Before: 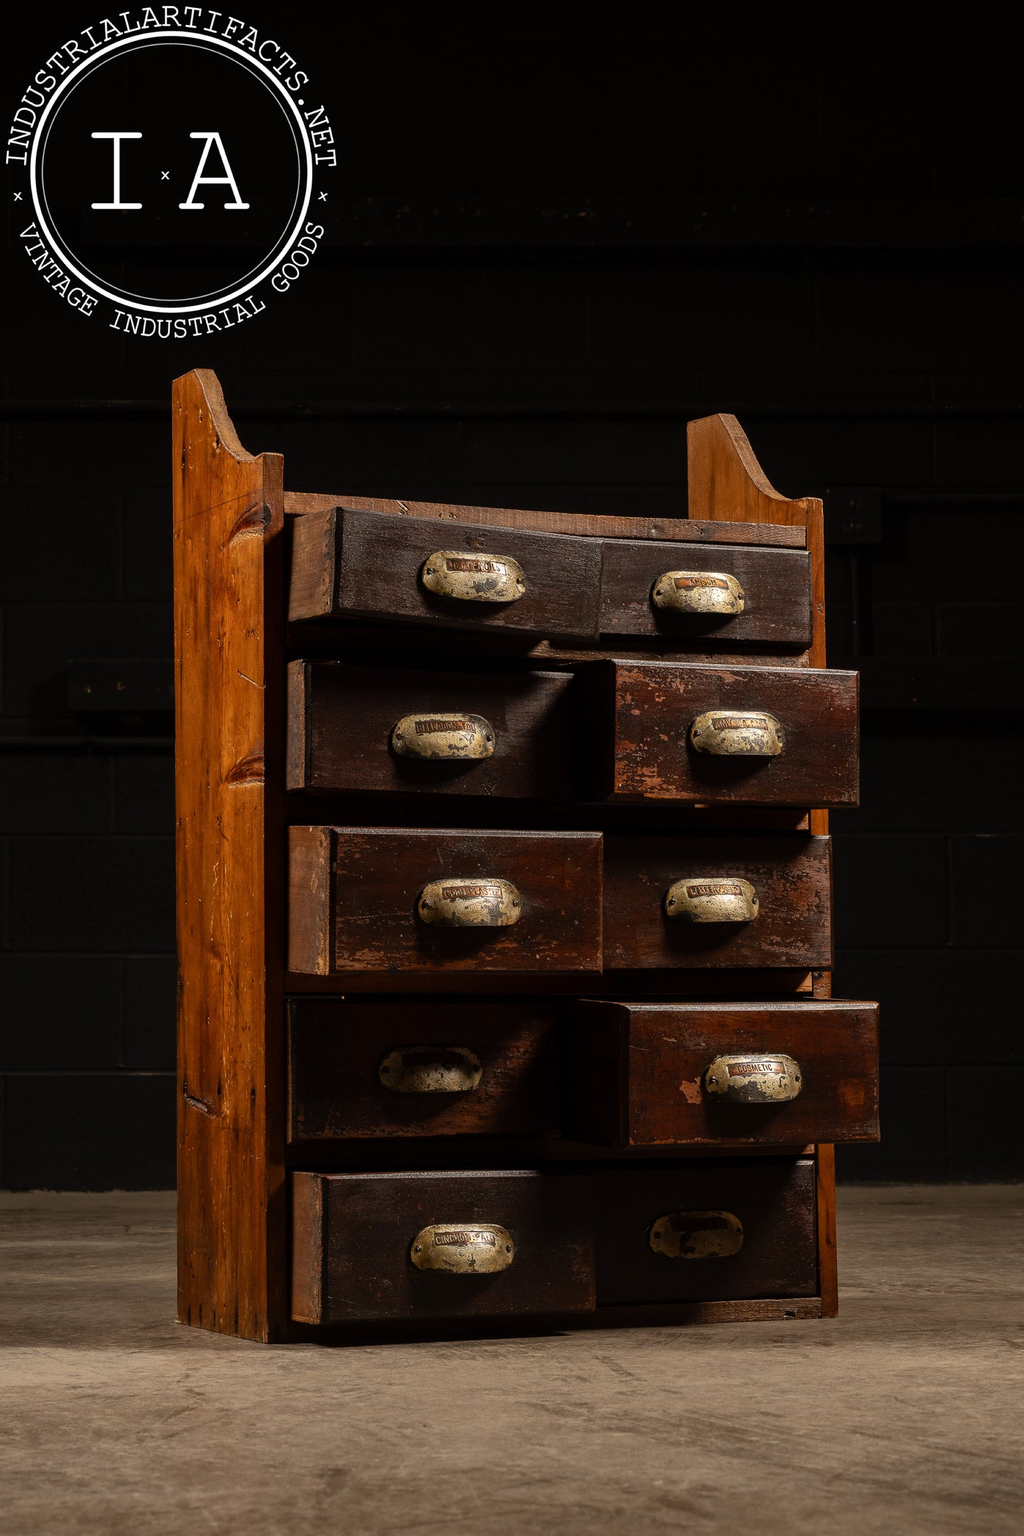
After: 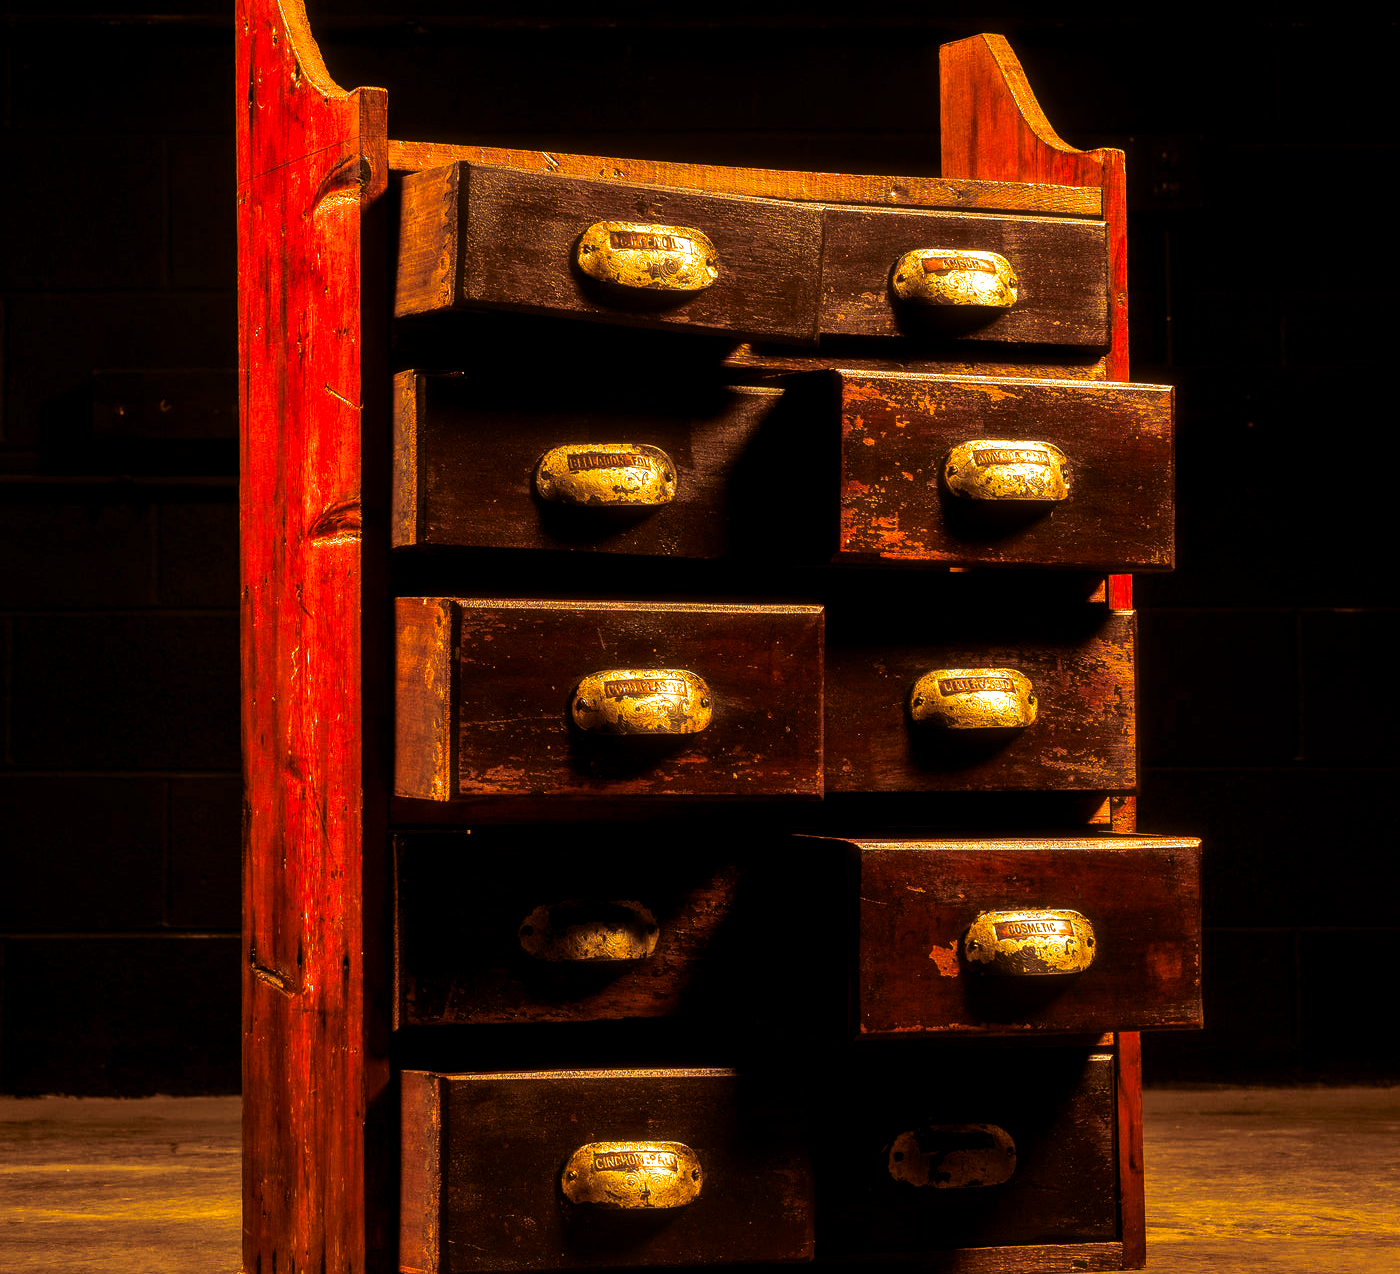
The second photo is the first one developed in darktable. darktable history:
local contrast: on, module defaults
crop and rotate: top 25.357%, bottom 13.942%
tone equalizer: -8 EV -0.75 EV, -7 EV -0.7 EV, -6 EV -0.6 EV, -5 EV -0.4 EV, -3 EV 0.4 EV, -2 EV 0.6 EV, -1 EV 0.7 EV, +0 EV 0.75 EV, edges refinement/feathering 500, mask exposure compensation -1.57 EV, preserve details no
haze removal: strength -0.09, distance 0.358, compatibility mode true, adaptive false
color correction: highlights a* 10.44, highlights b* 30.04, shadows a* 2.73, shadows b* 17.51, saturation 1.72
split-toning: highlights › hue 298.8°, highlights › saturation 0.73, compress 41.76%
exposure: black level correction -0.002, exposure 0.54 EV, compensate highlight preservation false
